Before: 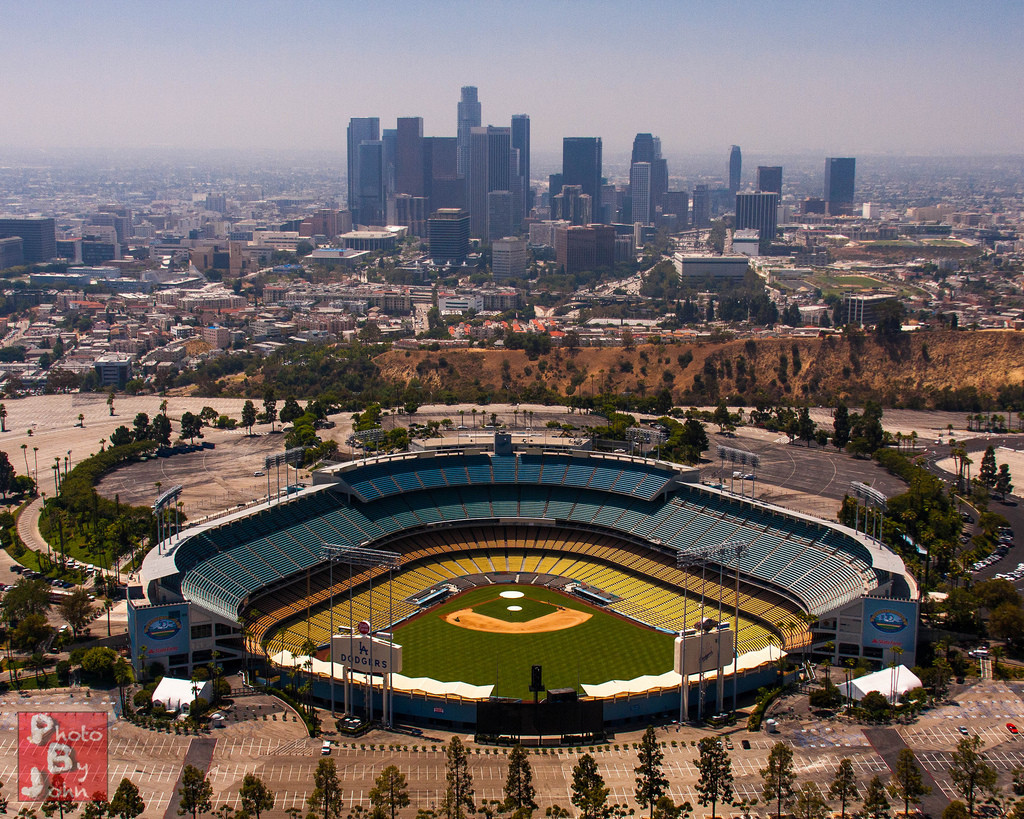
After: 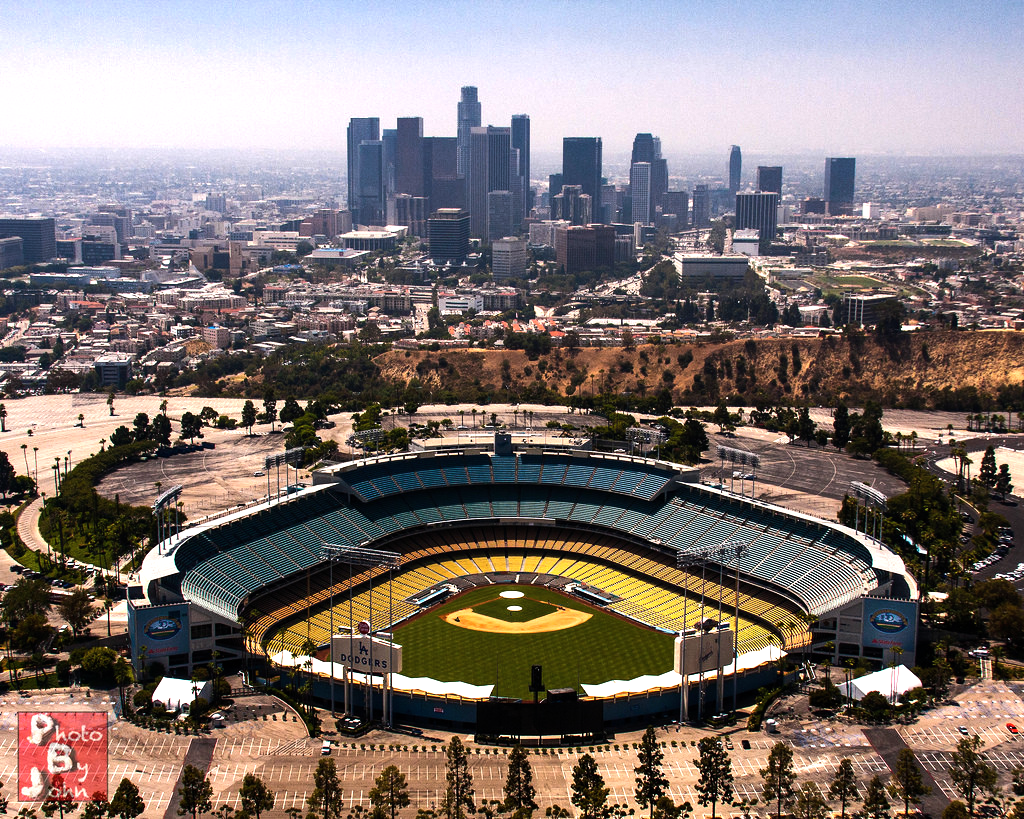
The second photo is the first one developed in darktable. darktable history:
tone equalizer: -8 EV -1.07 EV, -7 EV -1.03 EV, -6 EV -0.838 EV, -5 EV -0.539 EV, -3 EV 0.608 EV, -2 EV 0.837 EV, -1 EV 0.997 EV, +0 EV 1.05 EV, edges refinement/feathering 500, mask exposure compensation -1.57 EV, preserve details no
shadows and highlights: white point adjustment 0.044, soften with gaussian
